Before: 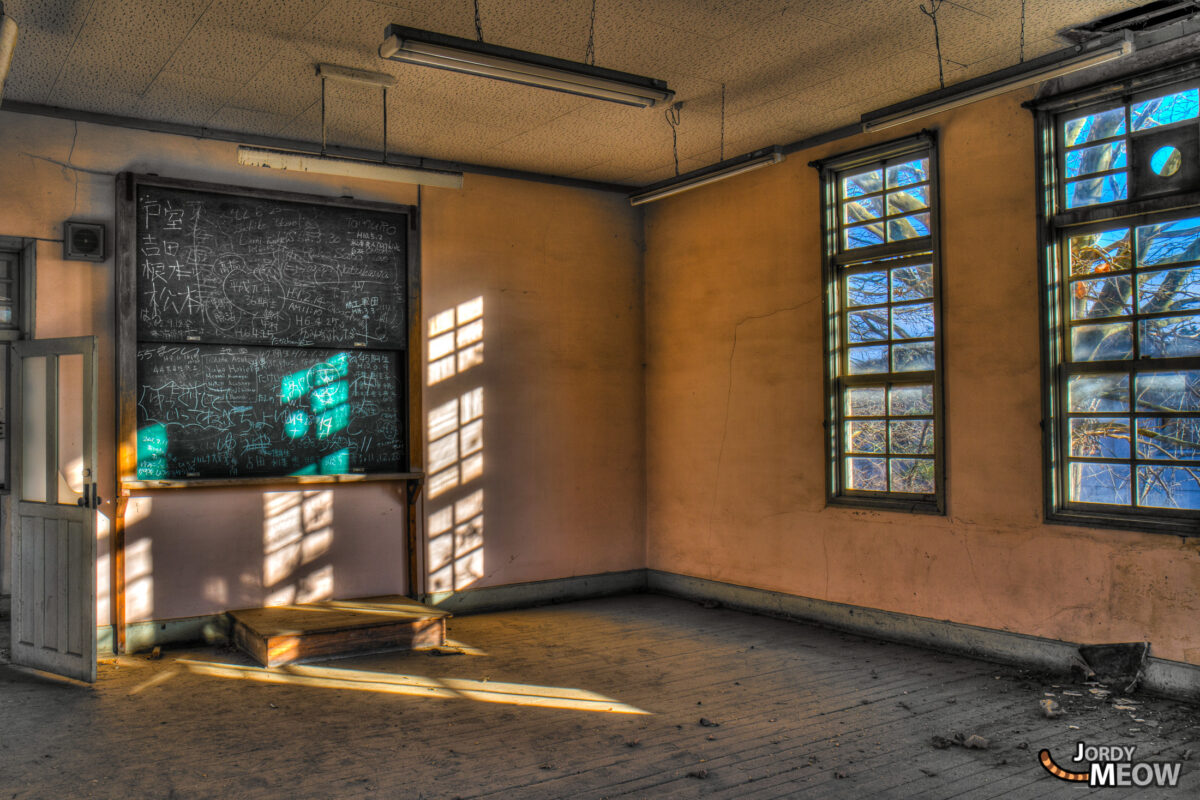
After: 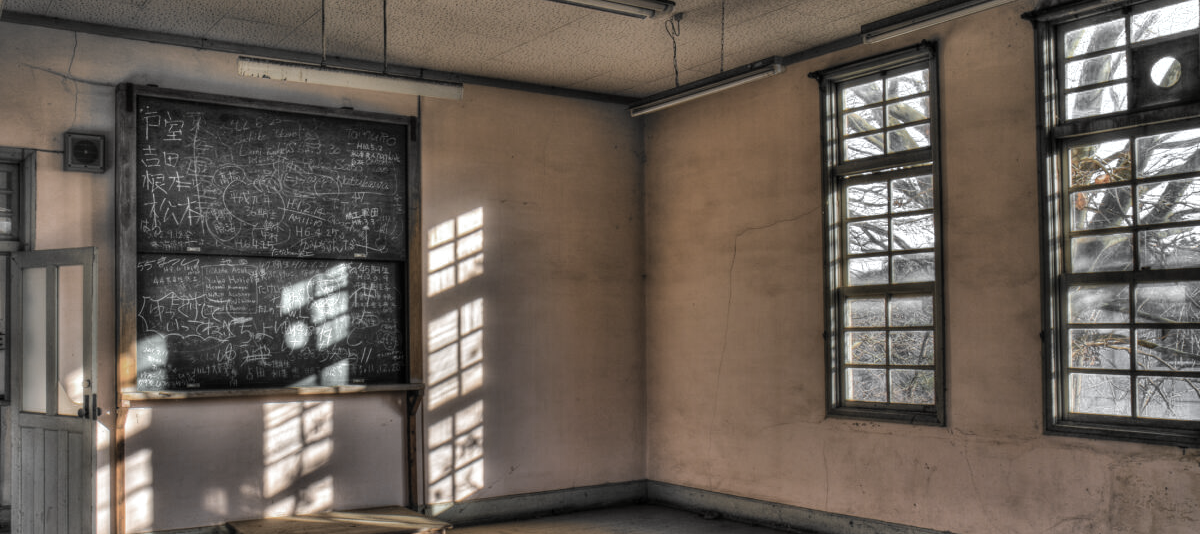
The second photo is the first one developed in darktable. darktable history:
color zones: curves: ch0 [(0, 0.613) (0.01, 0.613) (0.245, 0.448) (0.498, 0.529) (0.642, 0.665) (0.879, 0.777) (0.99, 0.613)]; ch1 [(0, 0.035) (0.121, 0.189) (0.259, 0.197) (0.415, 0.061) (0.589, 0.022) (0.732, 0.022) (0.857, 0.026) (0.991, 0.053)]
crop: top 11.13%, bottom 22.098%
tone equalizer: on, module defaults
shadows and highlights: radius 266.23, soften with gaussian
